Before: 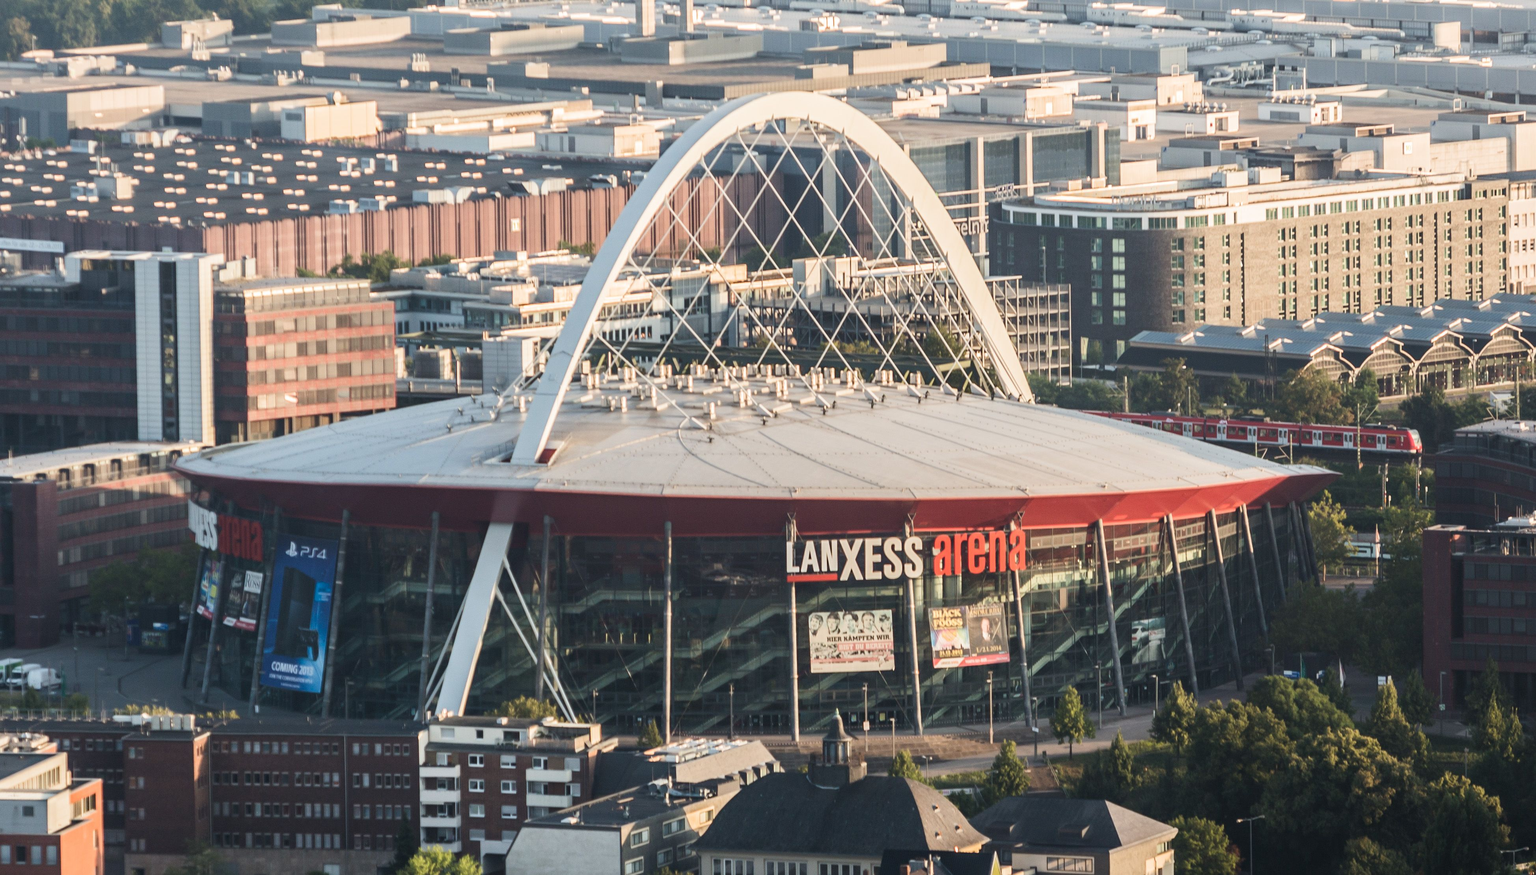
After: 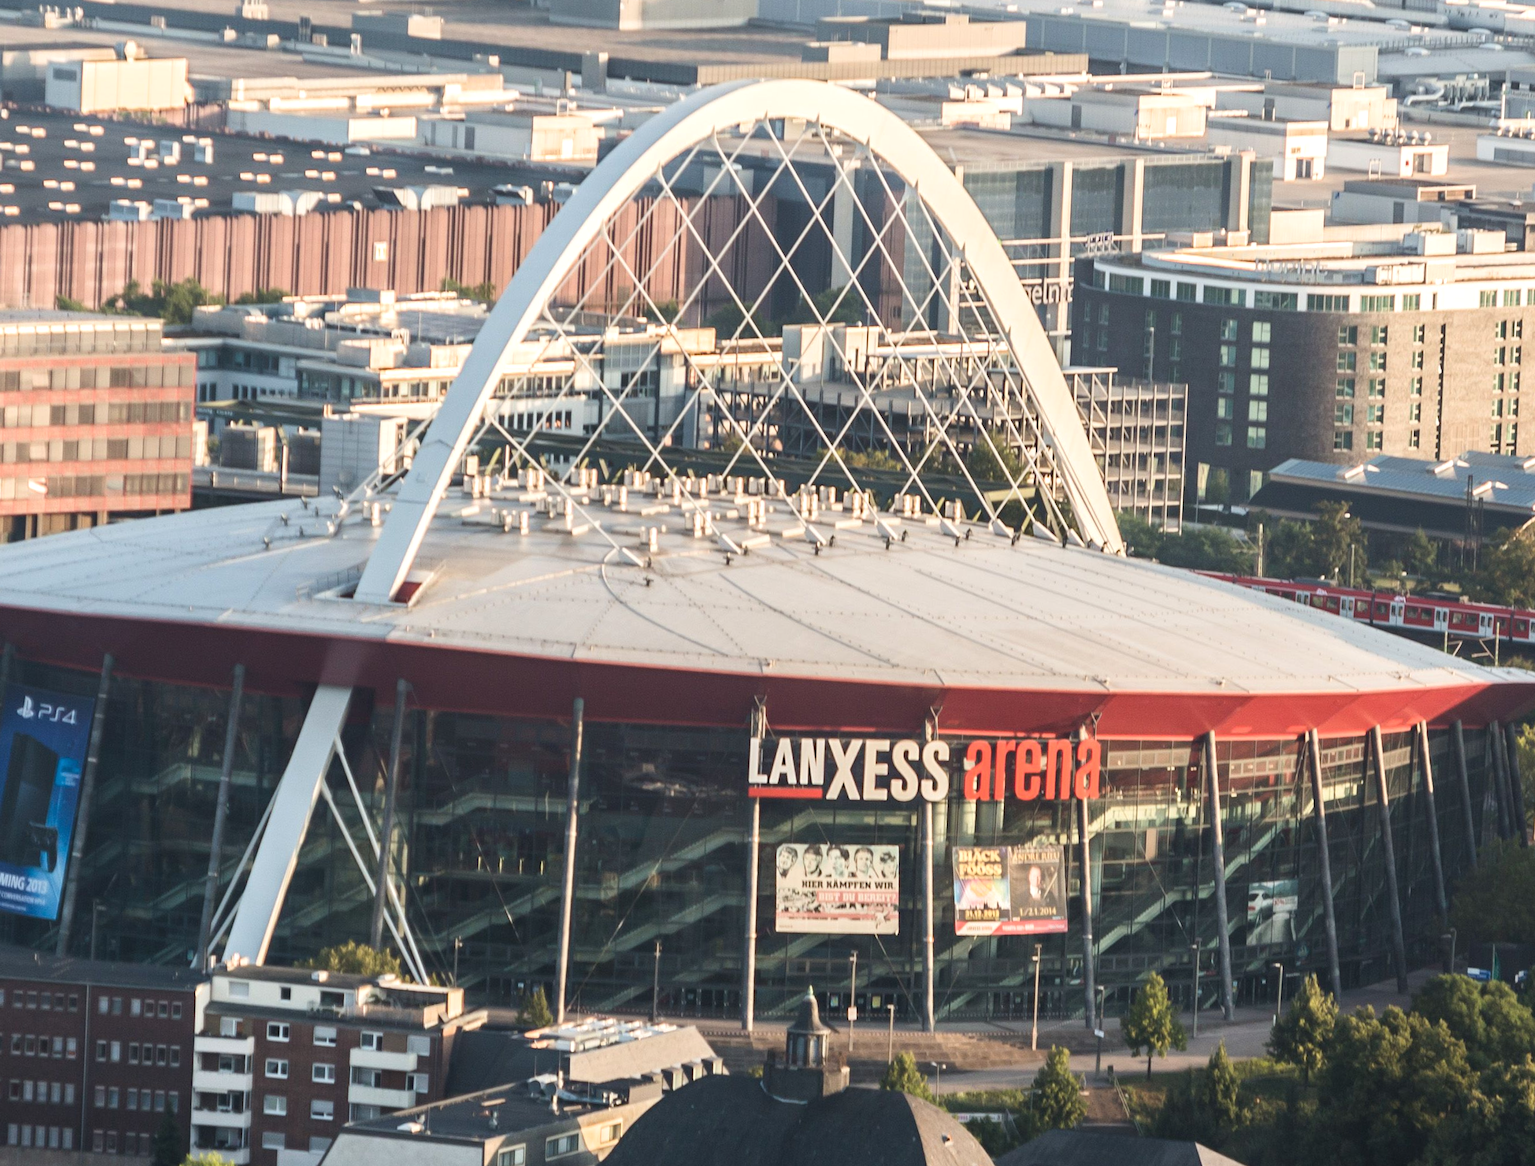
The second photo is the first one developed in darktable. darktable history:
crop and rotate: angle -3.27°, left 14.277%, top 0.028%, right 10.766%, bottom 0.028%
exposure: exposure 0.2 EV, compensate highlight preservation false
